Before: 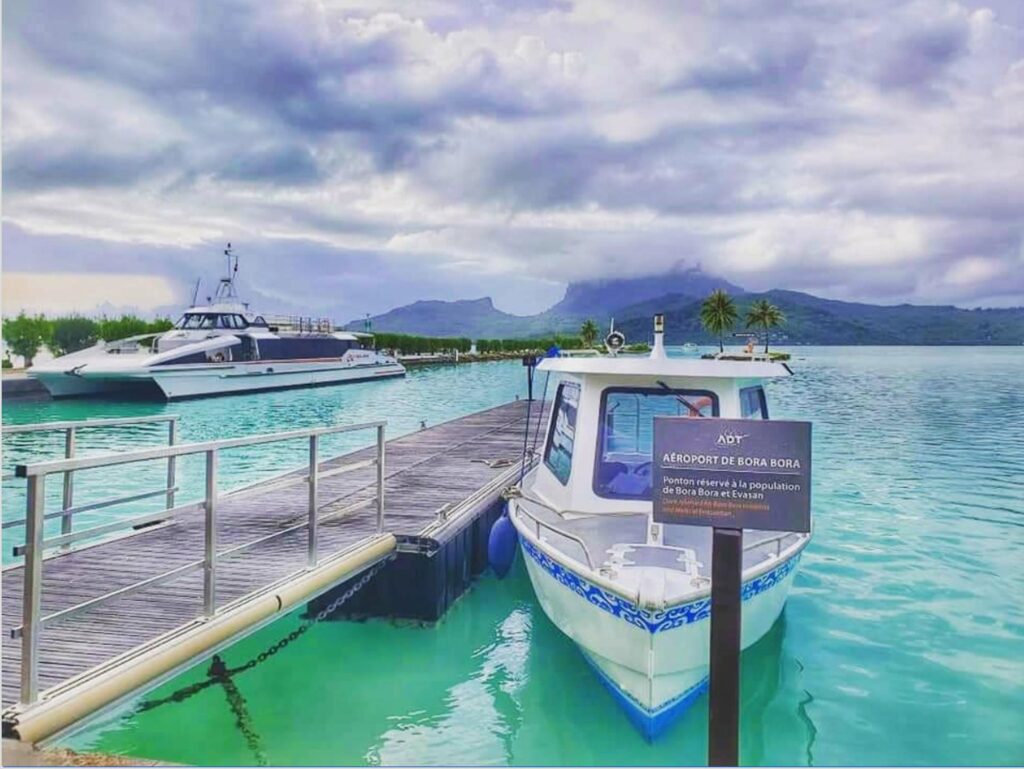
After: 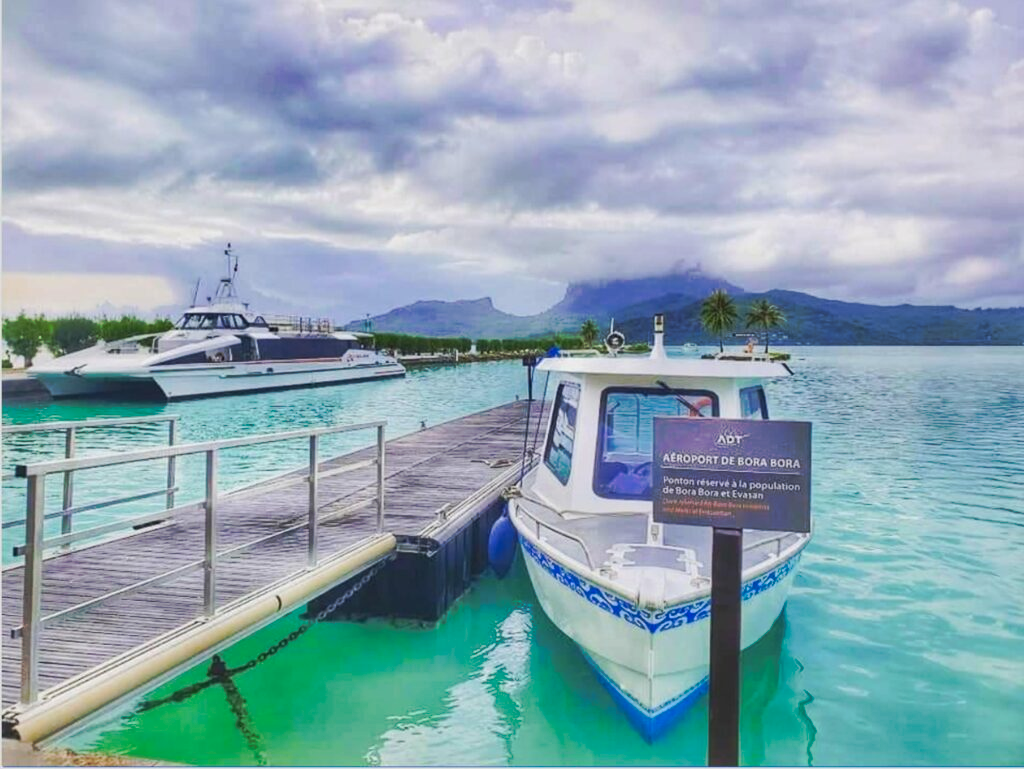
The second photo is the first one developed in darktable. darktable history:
tone curve: curves: ch0 [(0, 0) (0.003, 0.003) (0.011, 0.011) (0.025, 0.024) (0.044, 0.042) (0.069, 0.066) (0.1, 0.095) (0.136, 0.129) (0.177, 0.169) (0.224, 0.214) (0.277, 0.264) (0.335, 0.319) (0.399, 0.38) (0.468, 0.446) (0.543, 0.558) (0.623, 0.636) (0.709, 0.719) (0.801, 0.807) (0.898, 0.901) (1, 1)], preserve colors none
